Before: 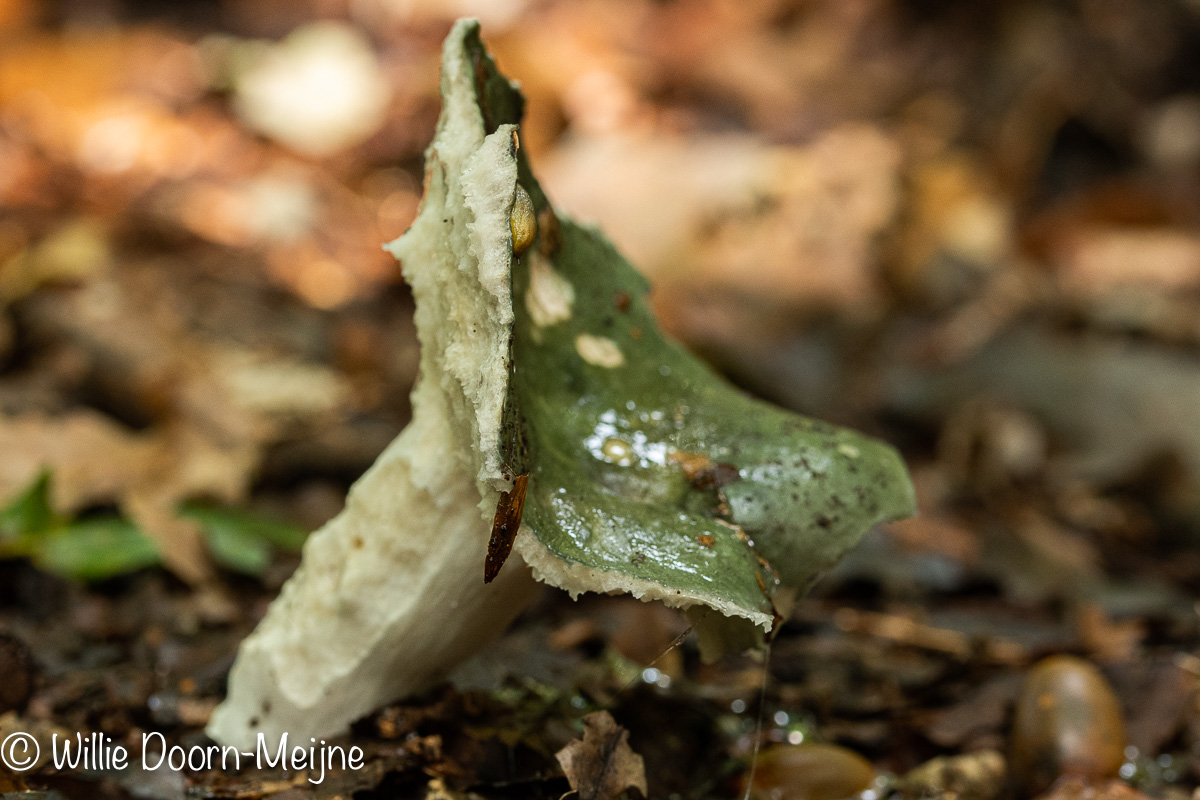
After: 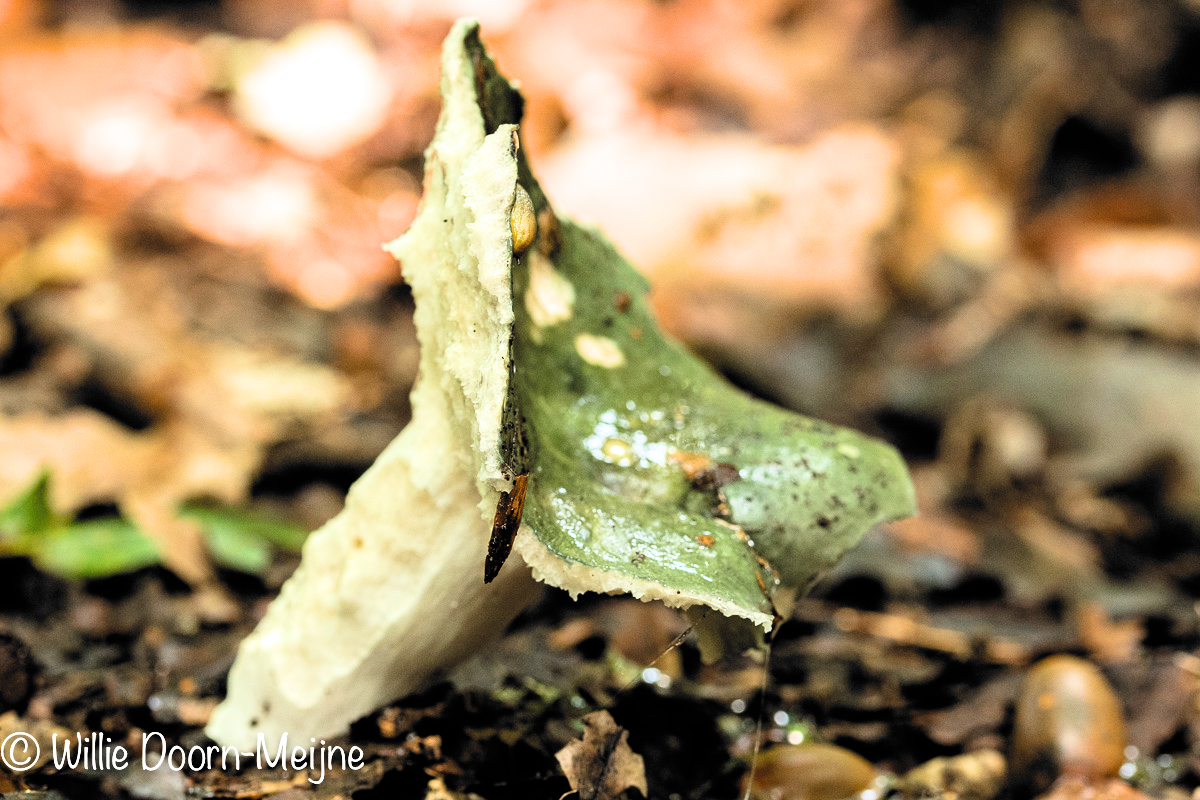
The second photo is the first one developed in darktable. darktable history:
exposure: black level correction 0, exposure 1.464 EV, compensate exposure bias true, compensate highlight preservation false
filmic rgb: black relative exposure -5.05 EV, white relative exposure 3.95 EV, threshold 2.95 EV, hardness 2.89, contrast 1.297, highlights saturation mix -30.27%, color science v6 (2022), enable highlight reconstruction true
